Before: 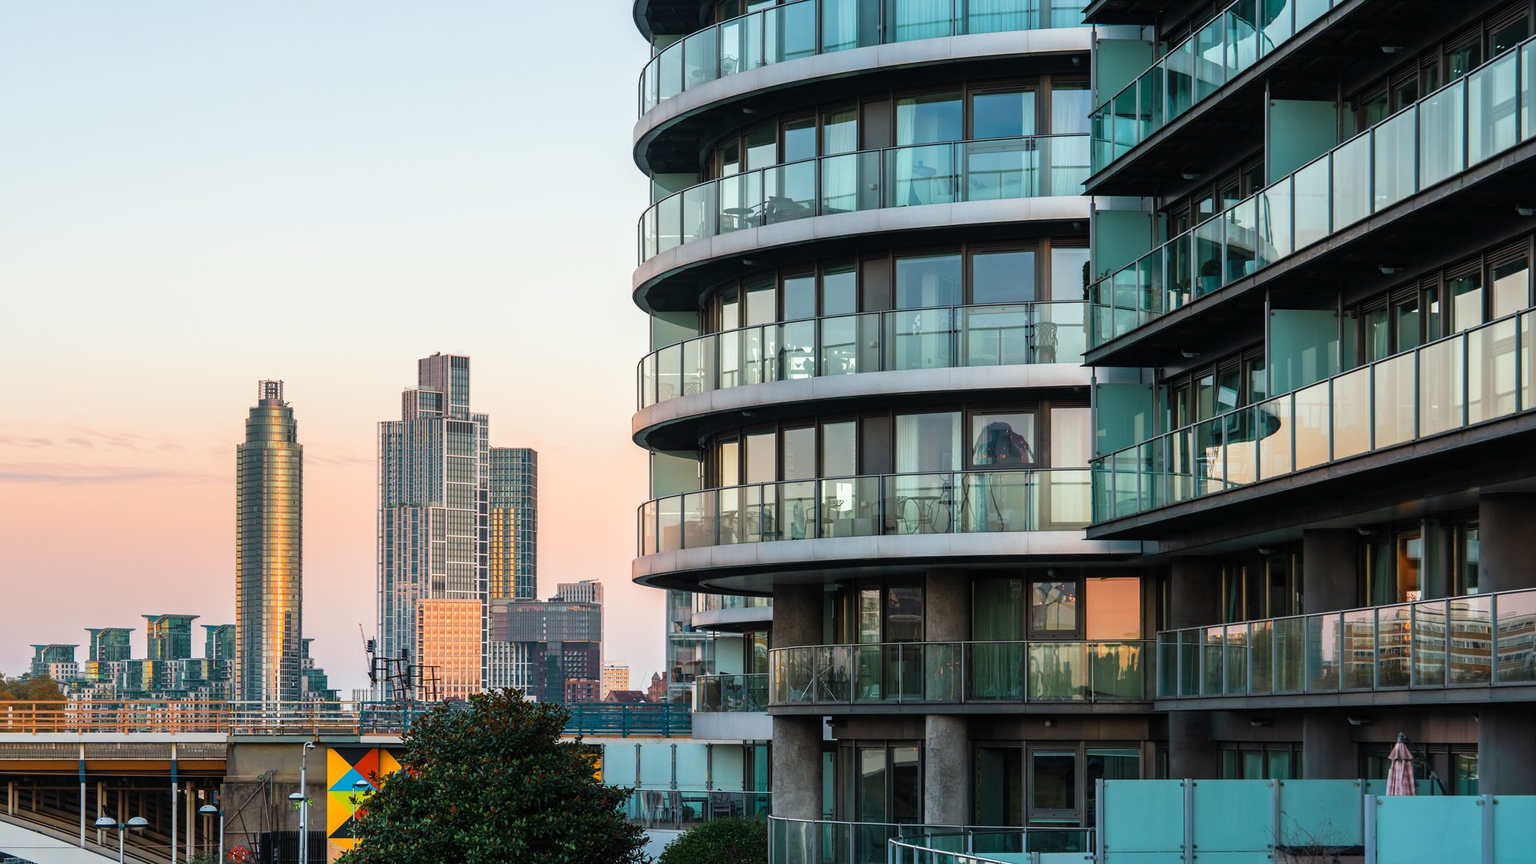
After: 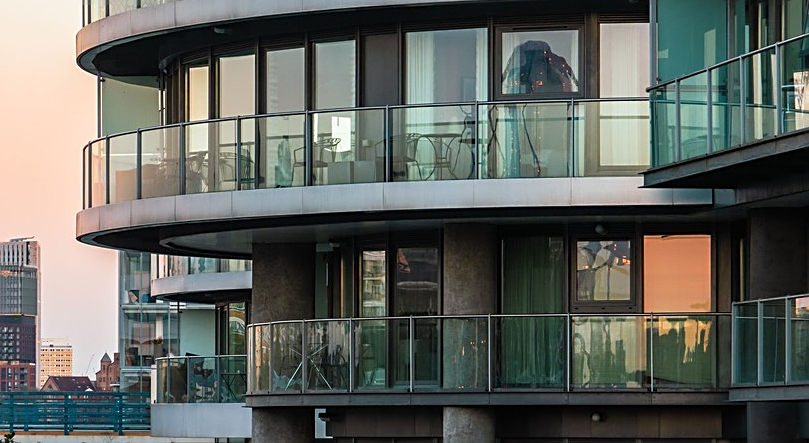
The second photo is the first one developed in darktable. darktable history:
crop: left 37.221%, top 45.169%, right 20.63%, bottom 13.777%
sharpen: on, module defaults
shadows and highlights: radius 331.84, shadows 53.55, highlights -100, compress 94.63%, highlights color adjustment 73.23%, soften with gaussian
